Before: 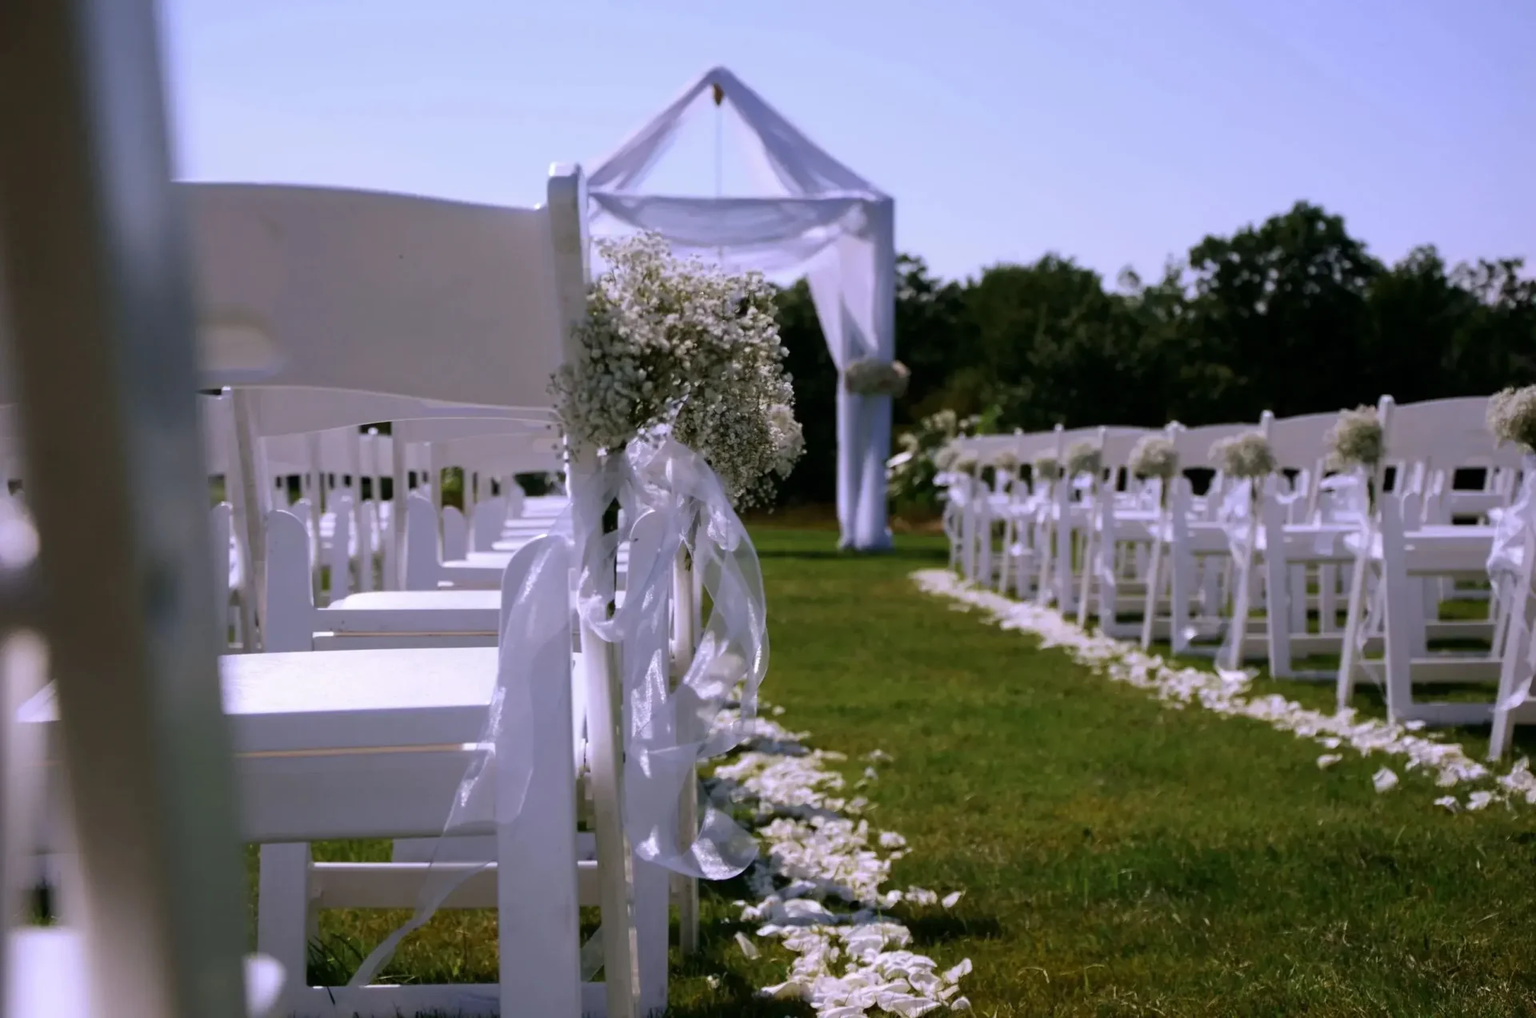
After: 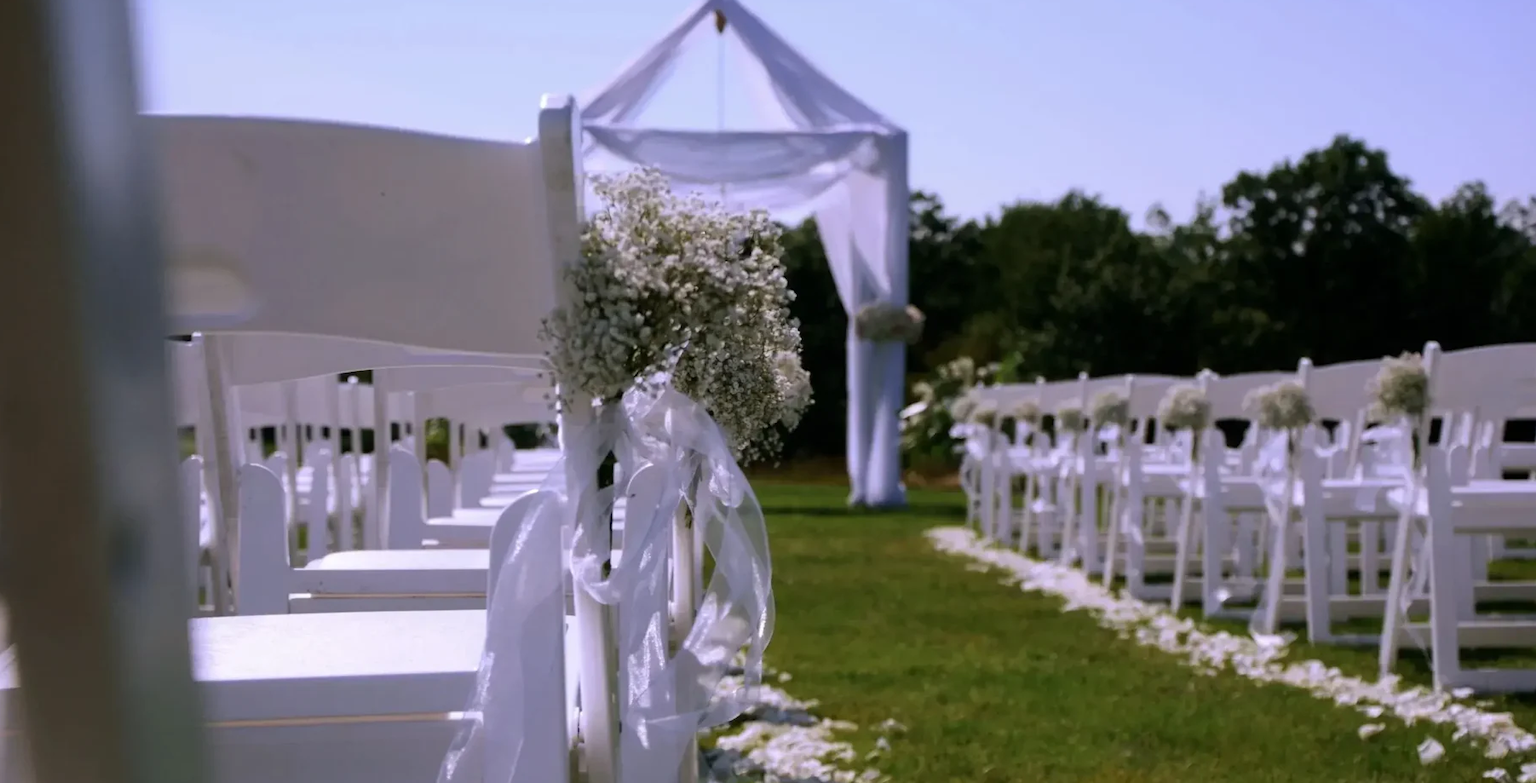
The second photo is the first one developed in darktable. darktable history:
crop: left 2.758%, top 7.38%, right 3.303%, bottom 20.233%
